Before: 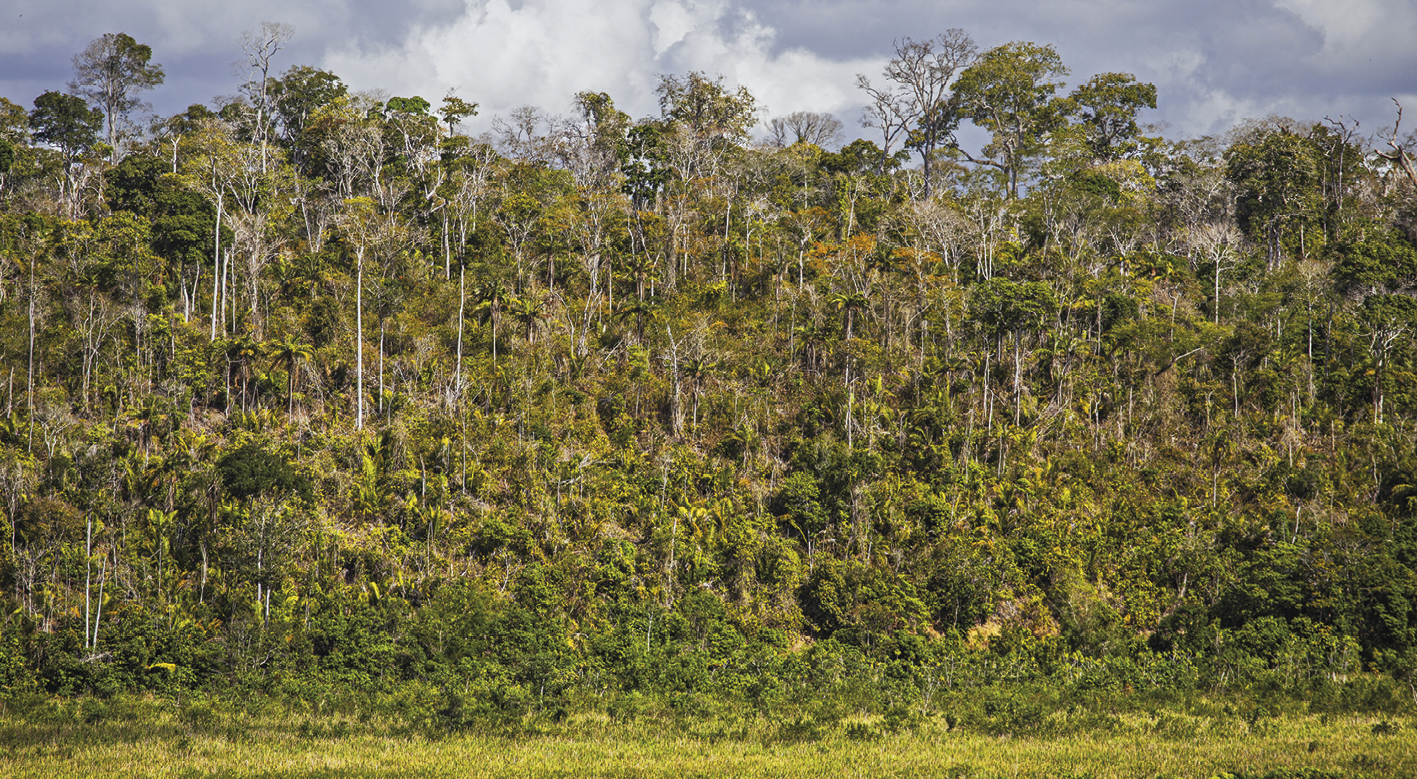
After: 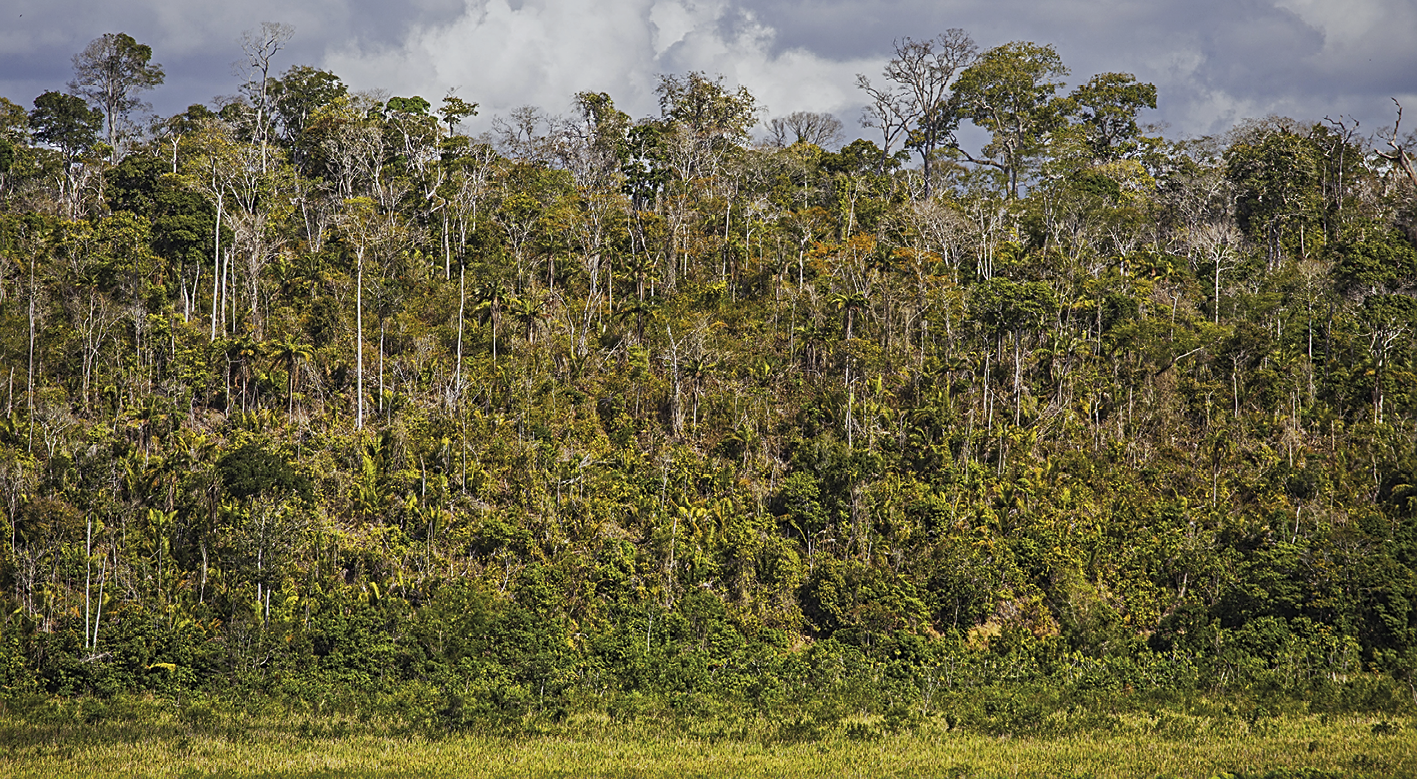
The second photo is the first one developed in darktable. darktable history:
exposure: exposure -0.293 EV, compensate highlight preservation false
sharpen: on, module defaults
